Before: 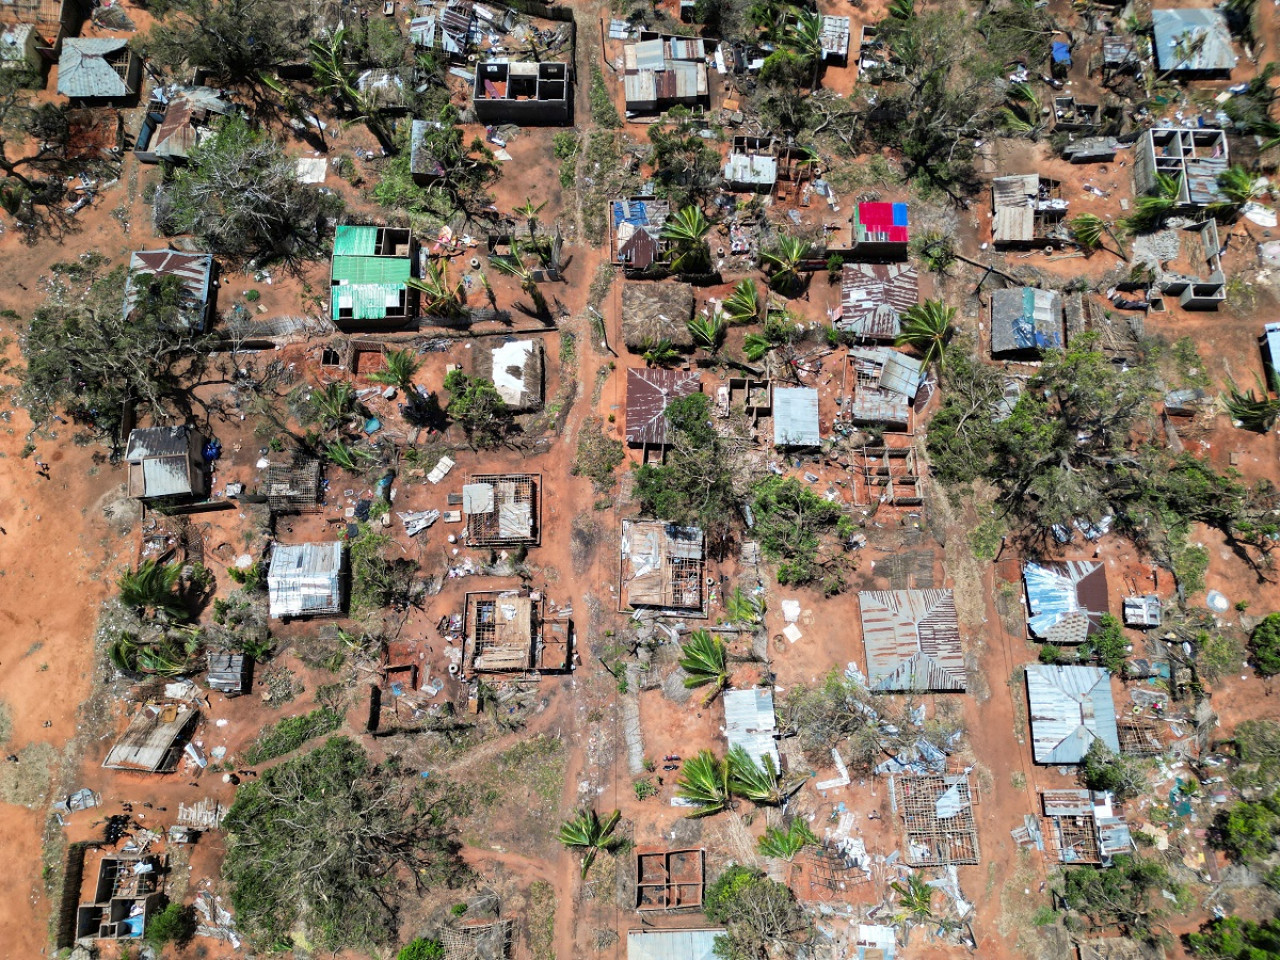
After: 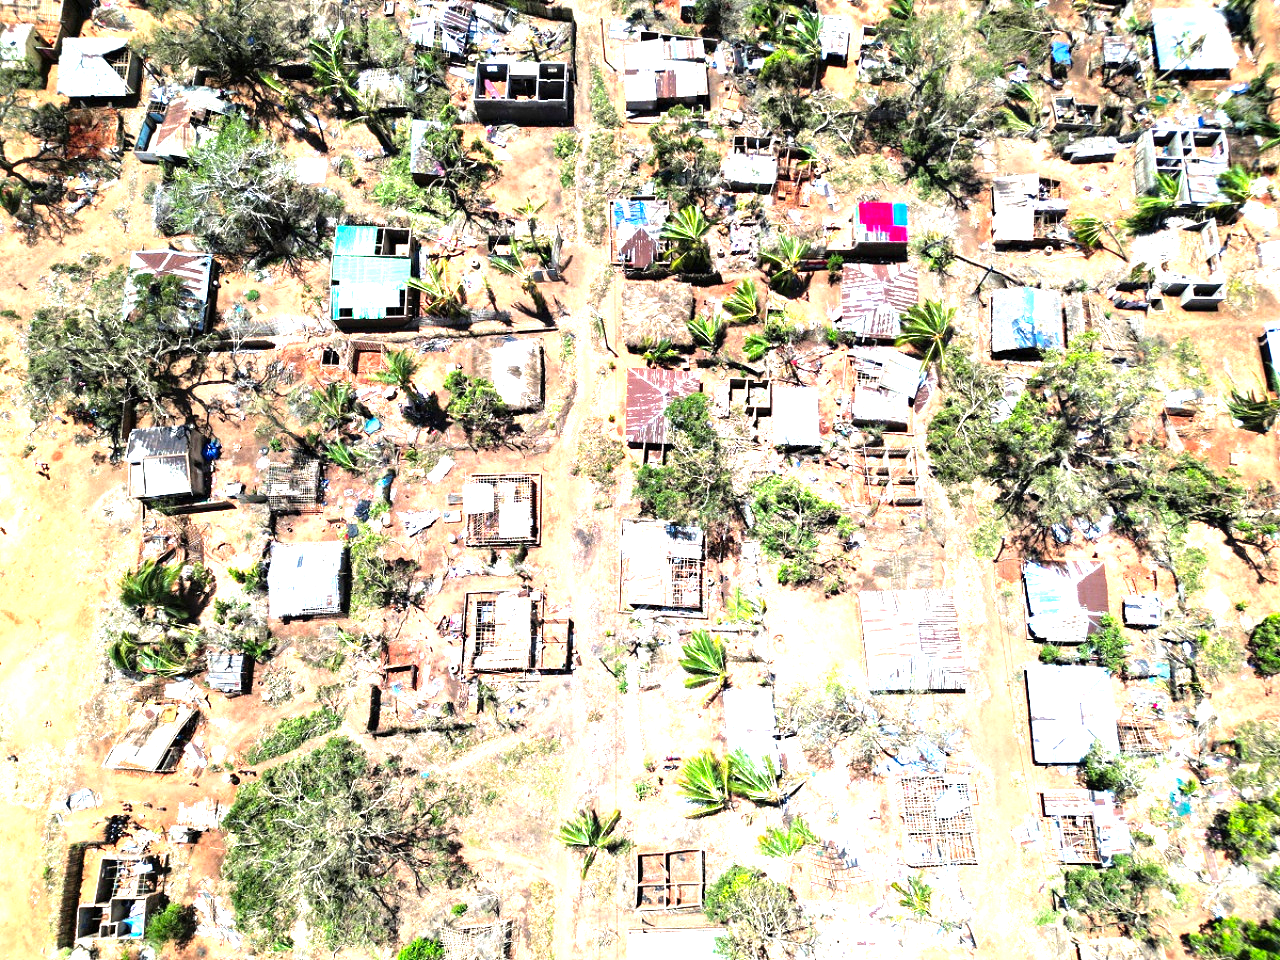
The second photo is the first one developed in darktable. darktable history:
levels: white 99.97%, levels [0, 0.281, 0.562]
